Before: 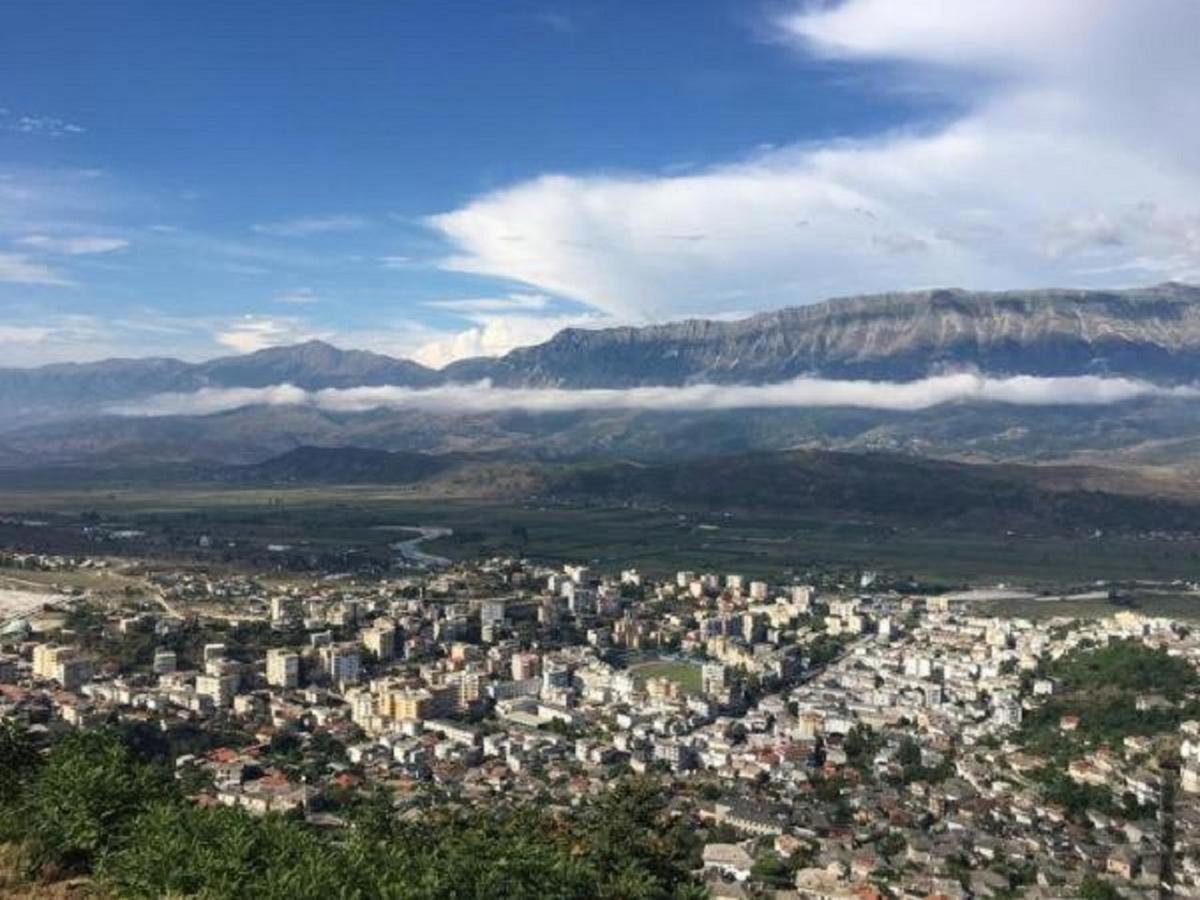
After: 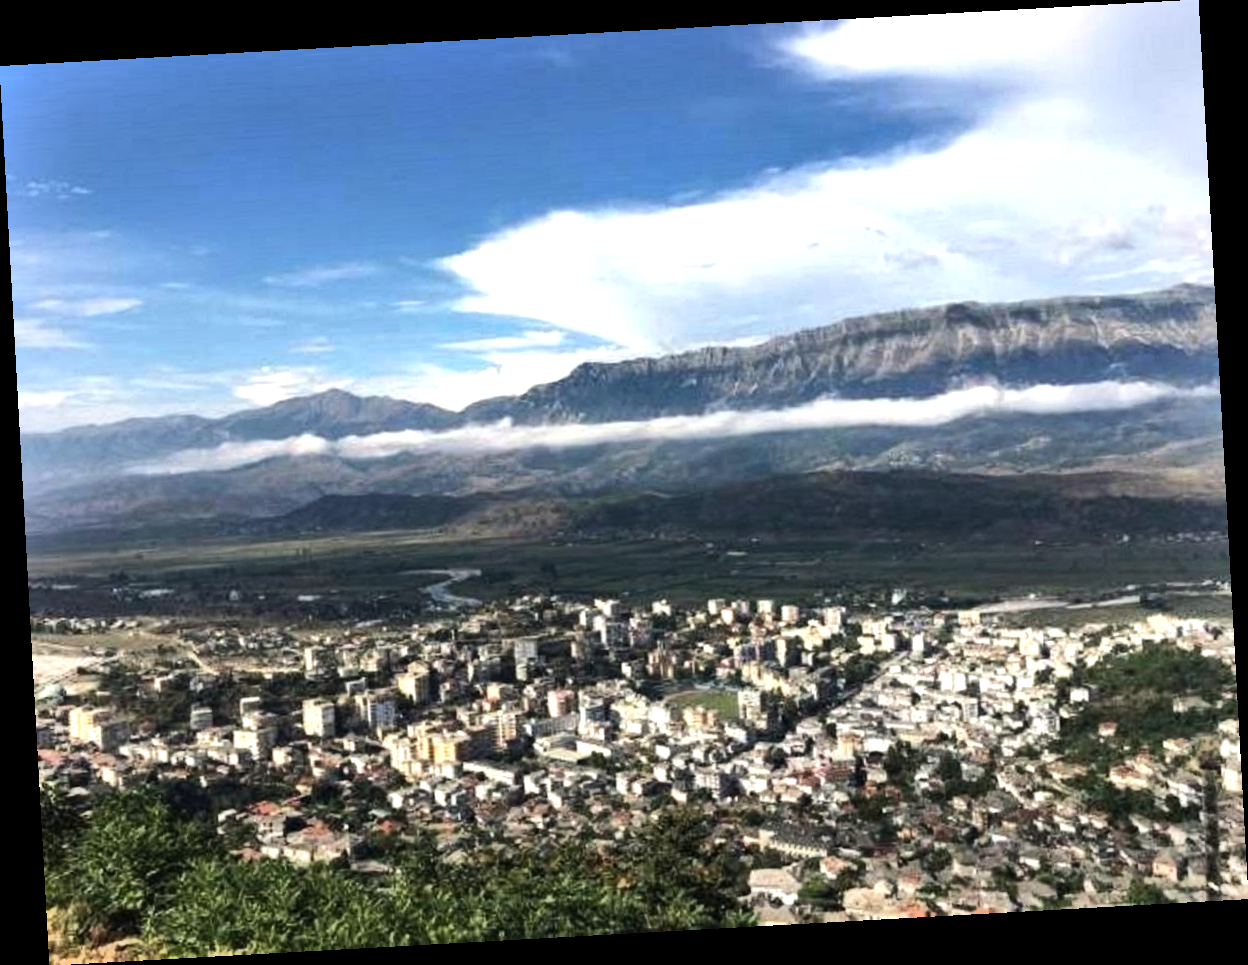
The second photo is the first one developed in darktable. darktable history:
white balance: red 1.009, blue 0.985
rotate and perspective: rotation -3.18°, automatic cropping off
tone equalizer: -8 EV -0.75 EV, -7 EV -0.7 EV, -6 EV -0.6 EV, -5 EV -0.4 EV, -3 EV 0.4 EV, -2 EV 0.6 EV, -1 EV 0.7 EV, +0 EV 0.75 EV, edges refinement/feathering 500, mask exposure compensation -1.57 EV, preserve details no
shadows and highlights: shadows 52.42, soften with gaussian
